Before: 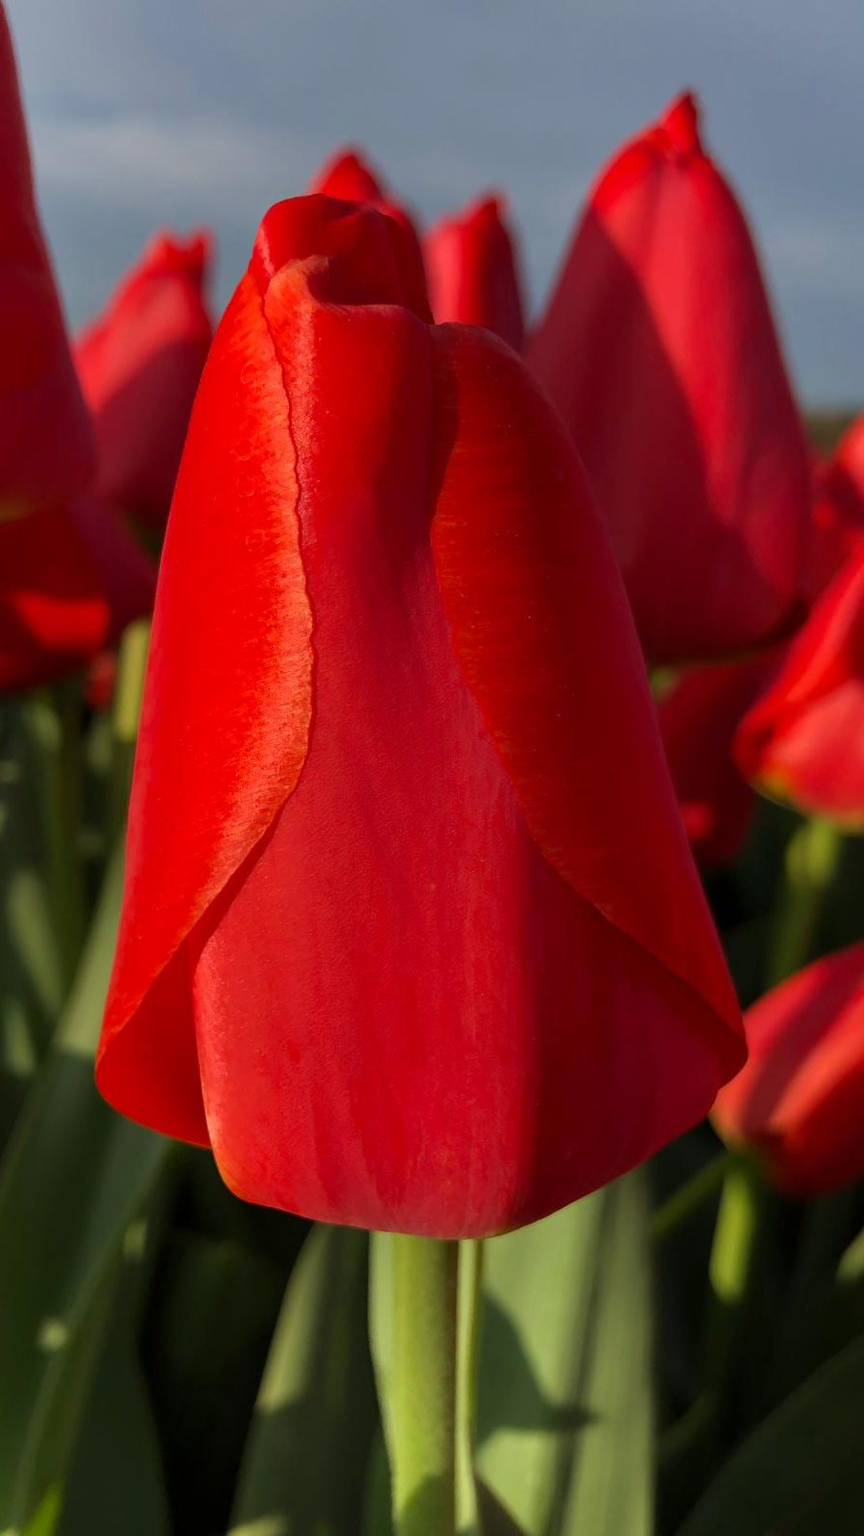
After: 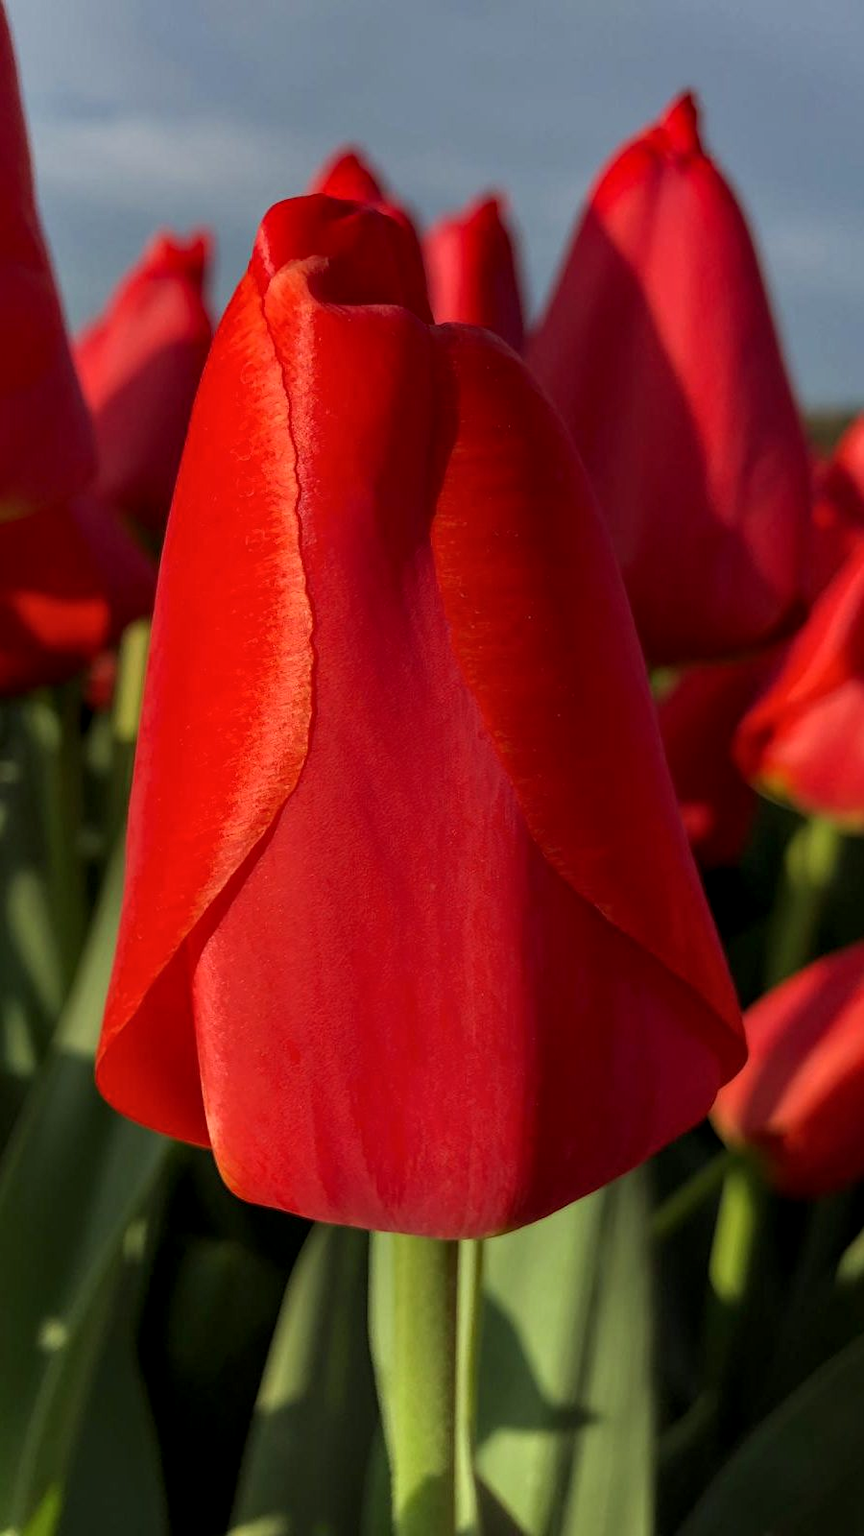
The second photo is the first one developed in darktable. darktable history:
white balance: red 0.978, blue 0.999
local contrast: on, module defaults
